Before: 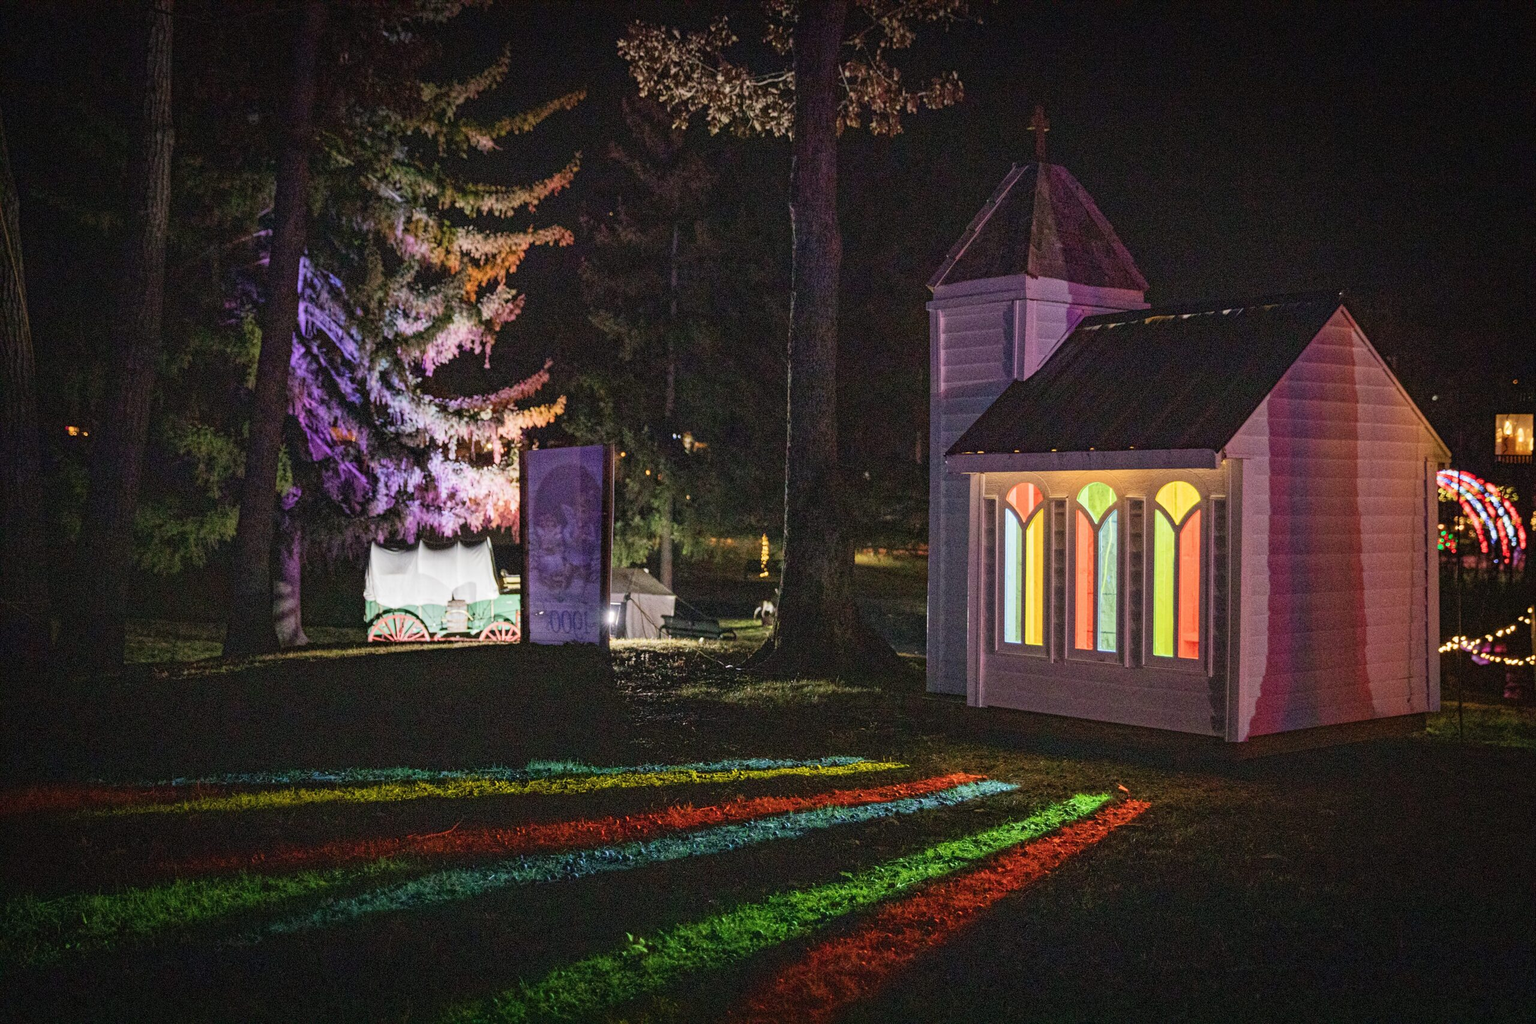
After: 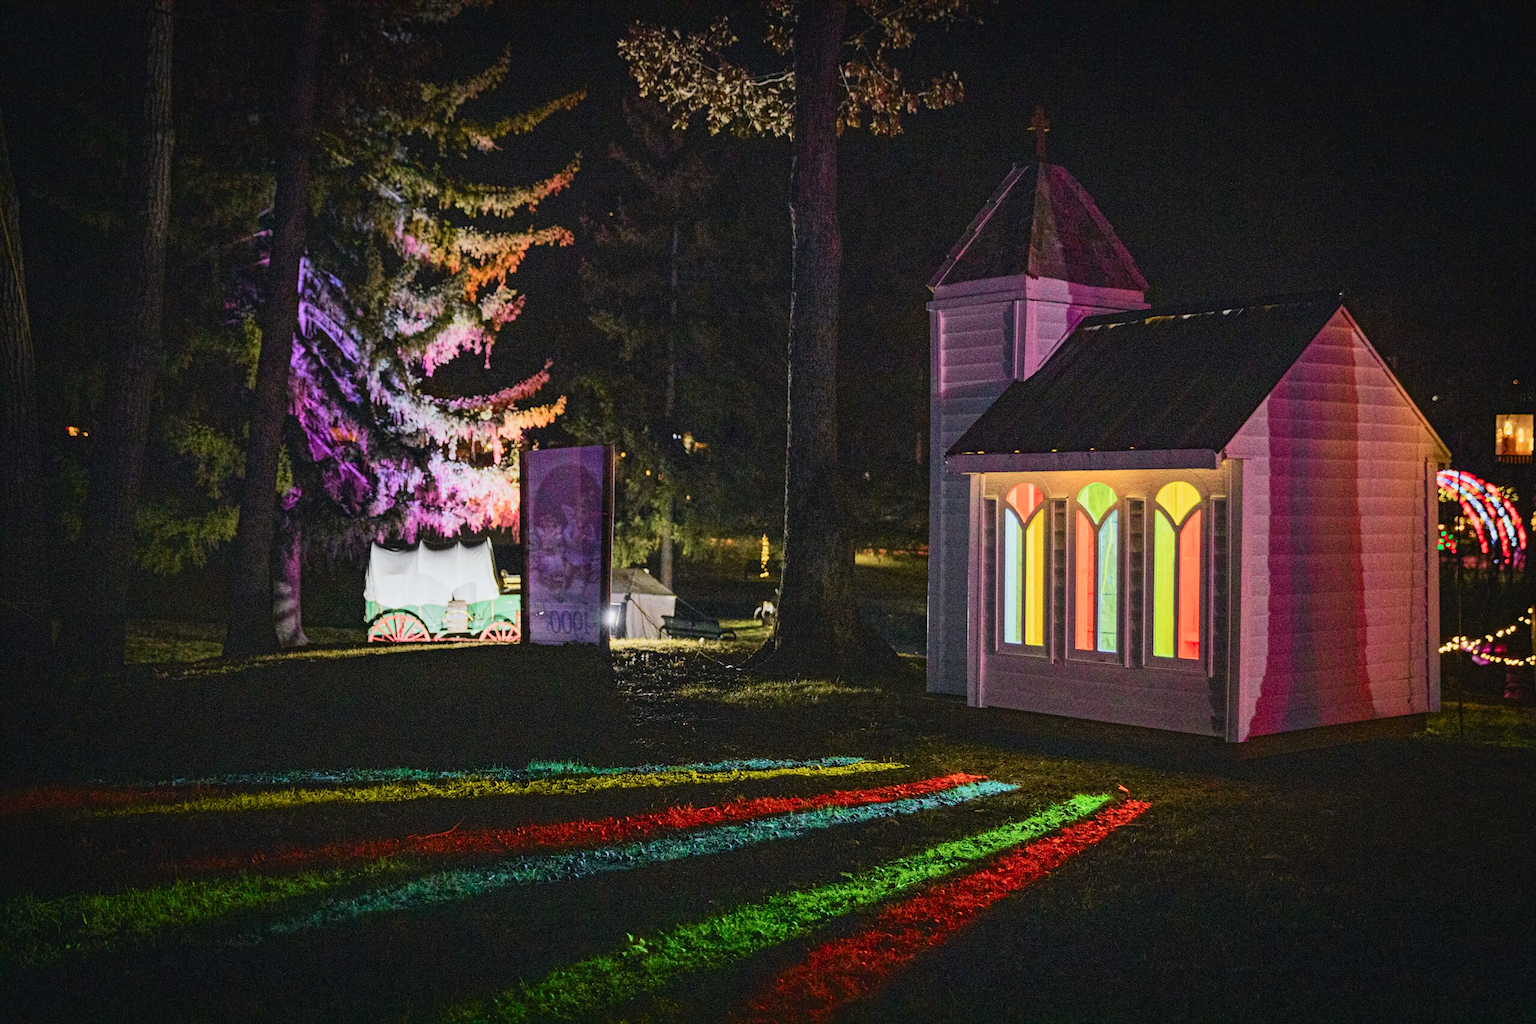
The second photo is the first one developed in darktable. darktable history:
tone curve: curves: ch0 [(0, 0.02) (0.063, 0.058) (0.262, 0.243) (0.447, 0.468) (0.544, 0.596) (0.805, 0.823) (1, 0.952)]; ch1 [(0, 0) (0.339, 0.31) (0.417, 0.401) (0.452, 0.455) (0.482, 0.483) (0.502, 0.499) (0.517, 0.506) (0.55, 0.542) (0.588, 0.604) (0.729, 0.782) (1, 1)]; ch2 [(0, 0) (0.346, 0.34) (0.431, 0.45) (0.485, 0.487) (0.5, 0.496) (0.527, 0.526) (0.56, 0.574) (0.613, 0.642) (0.679, 0.703) (1, 1)], color space Lab, independent channels, preserve colors none
velvia: on, module defaults
